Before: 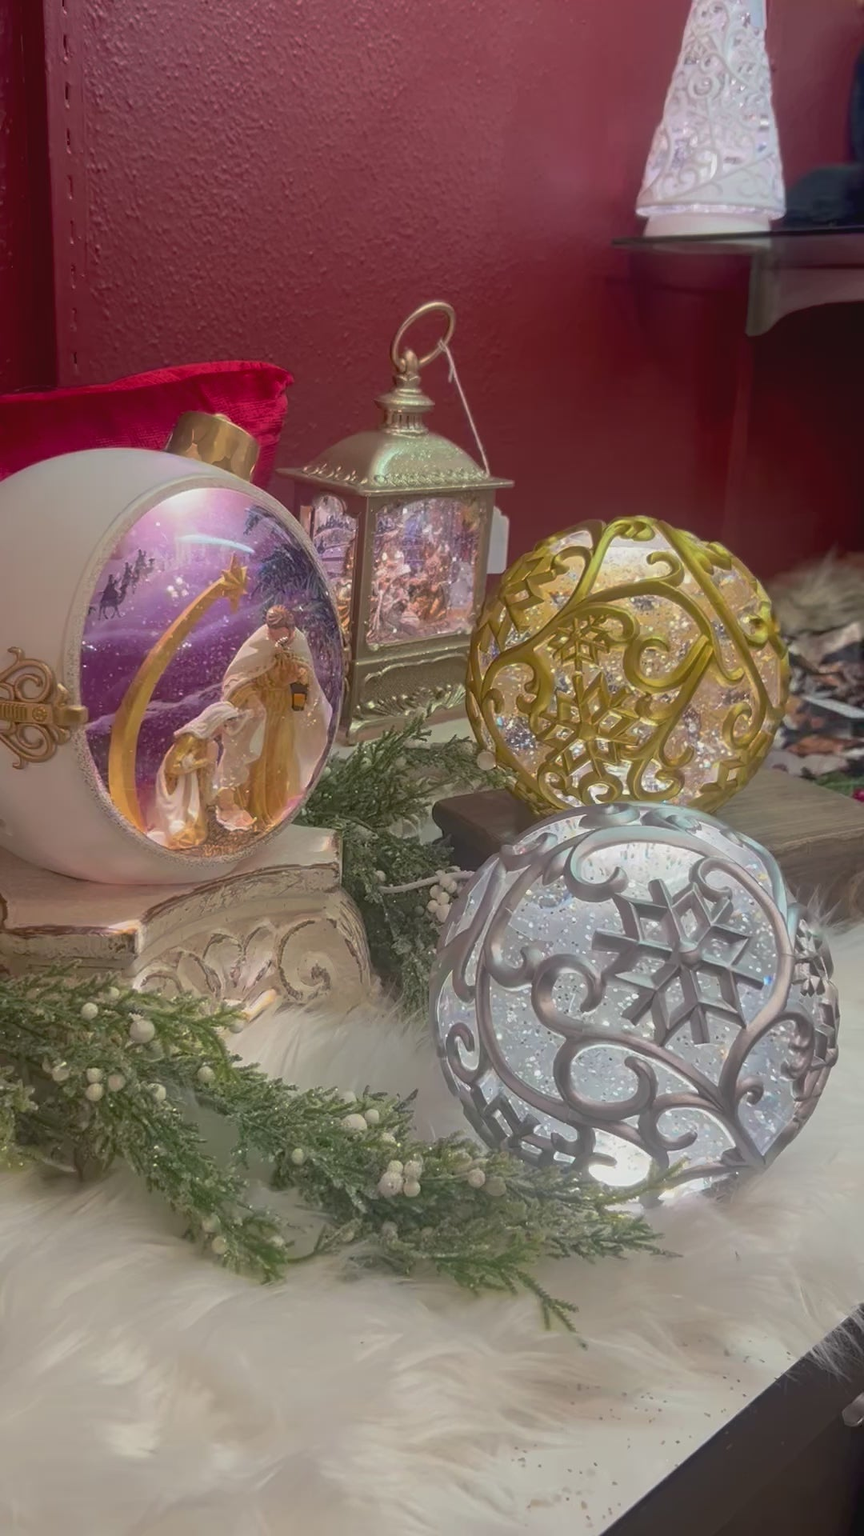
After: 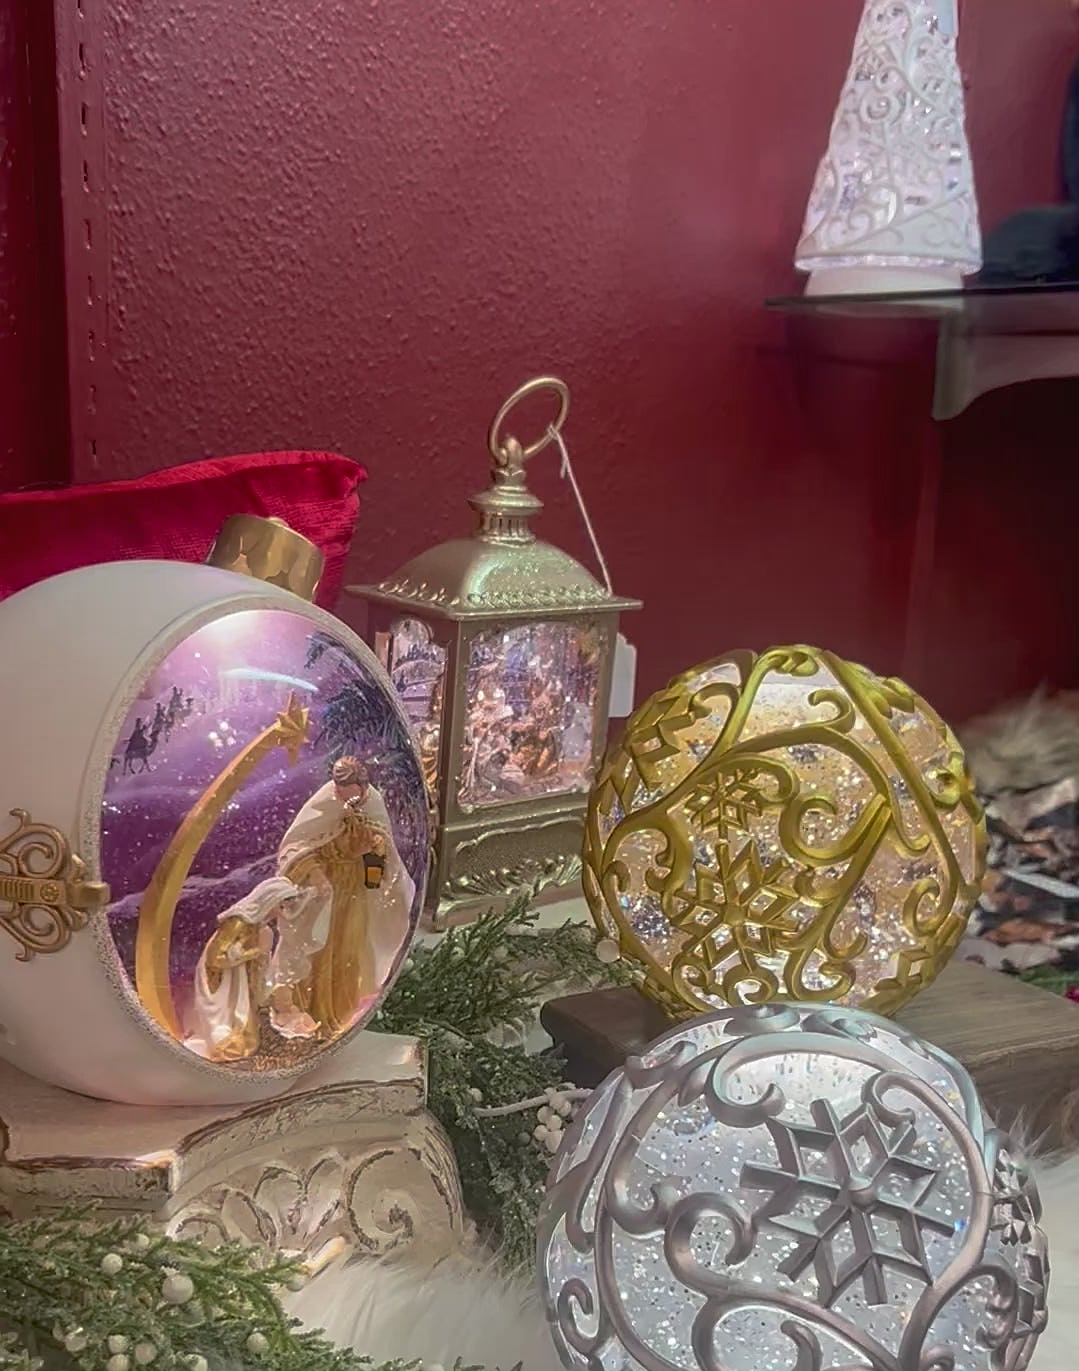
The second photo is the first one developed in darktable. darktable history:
sharpen: on, module defaults
local contrast: on, module defaults
crop: bottom 28.576%
